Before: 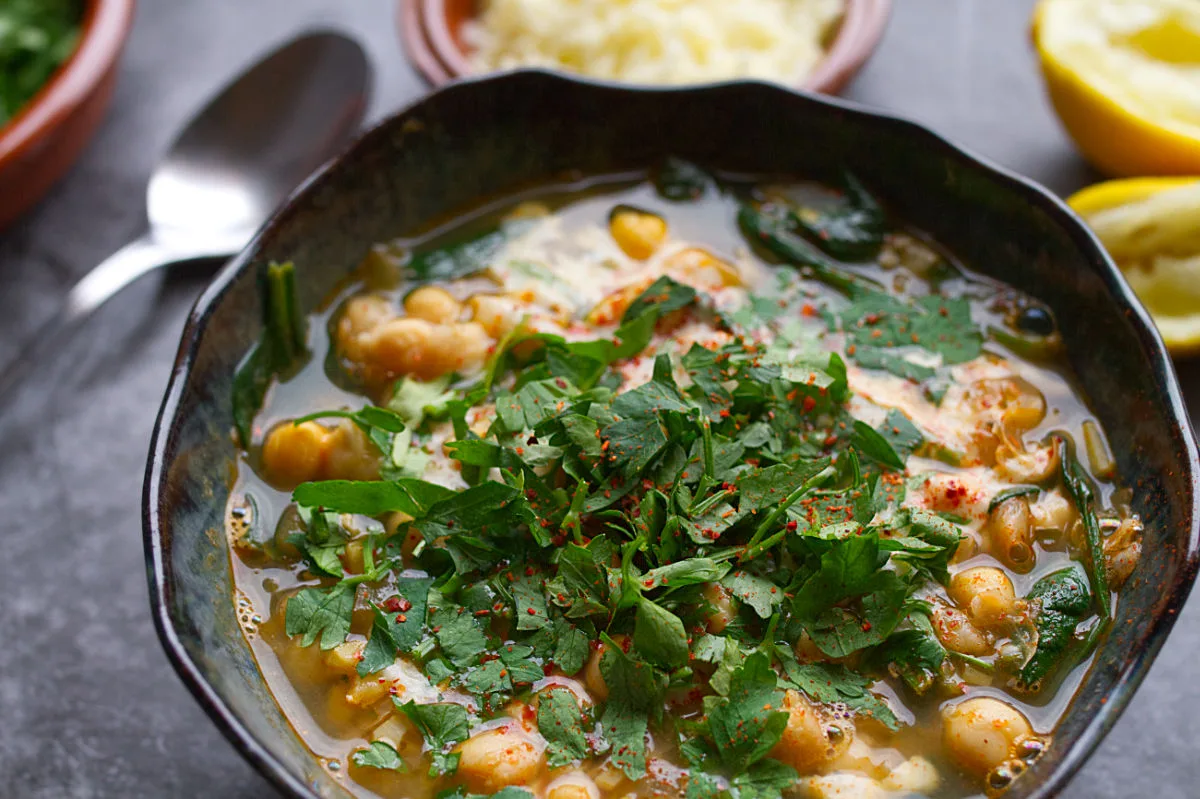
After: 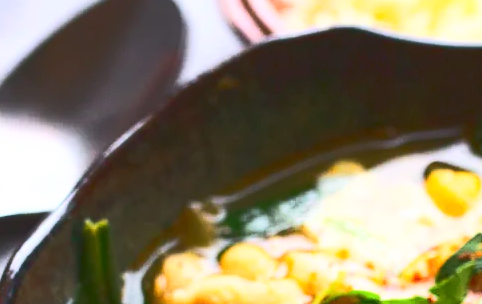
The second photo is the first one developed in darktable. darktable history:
base curve: curves: ch0 [(0, 0.015) (0.085, 0.116) (0.134, 0.298) (0.19, 0.545) (0.296, 0.764) (0.599, 0.982) (1, 1)]
crop: left 15.469%, top 5.437%, right 44.311%, bottom 56.51%
